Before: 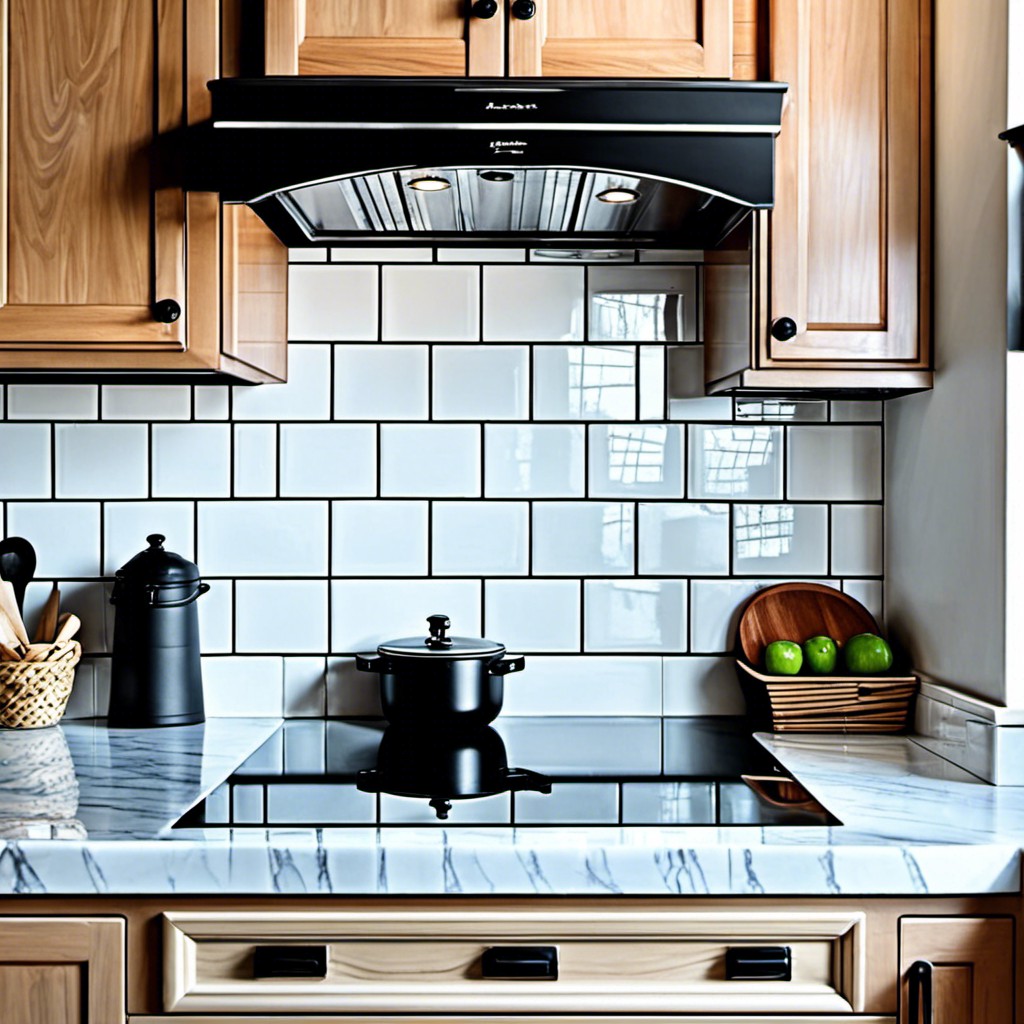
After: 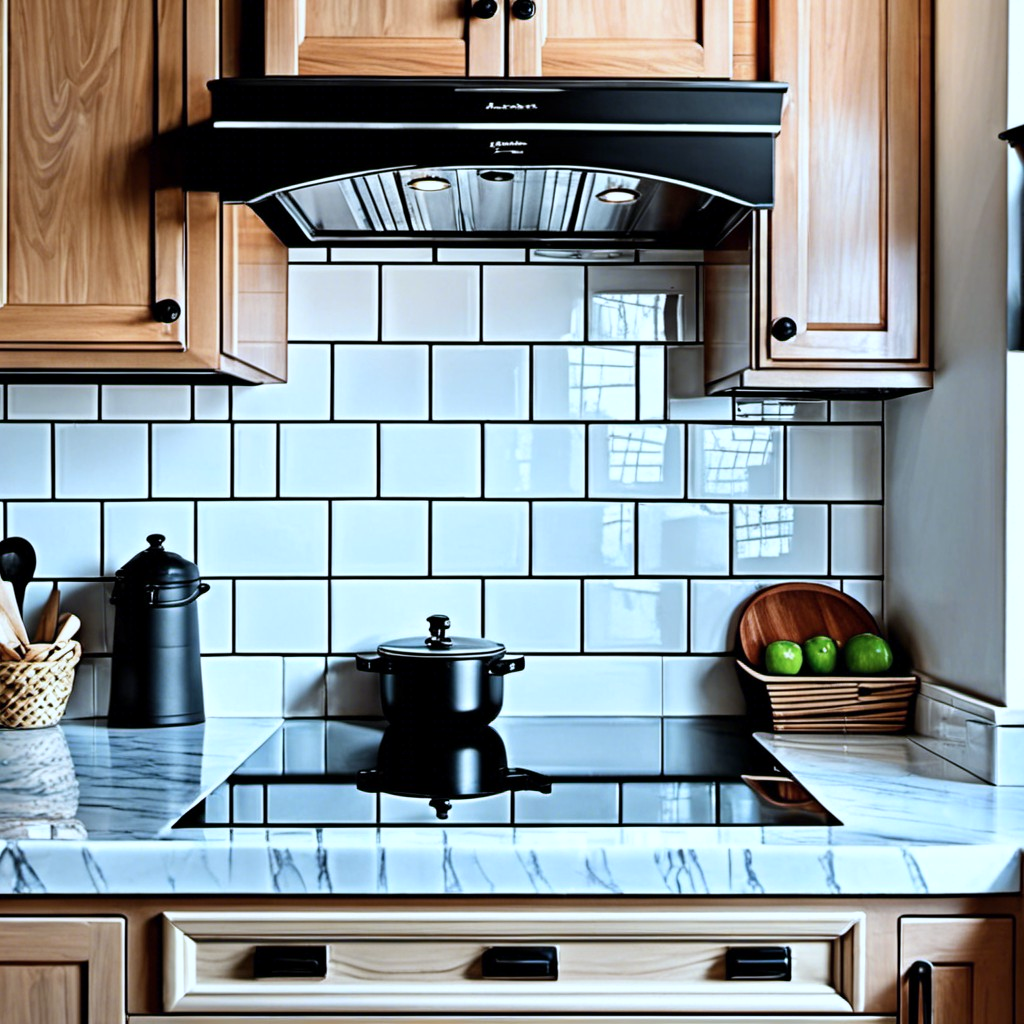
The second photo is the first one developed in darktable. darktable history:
color correction: highlights a* -3.8, highlights b* -10.99
